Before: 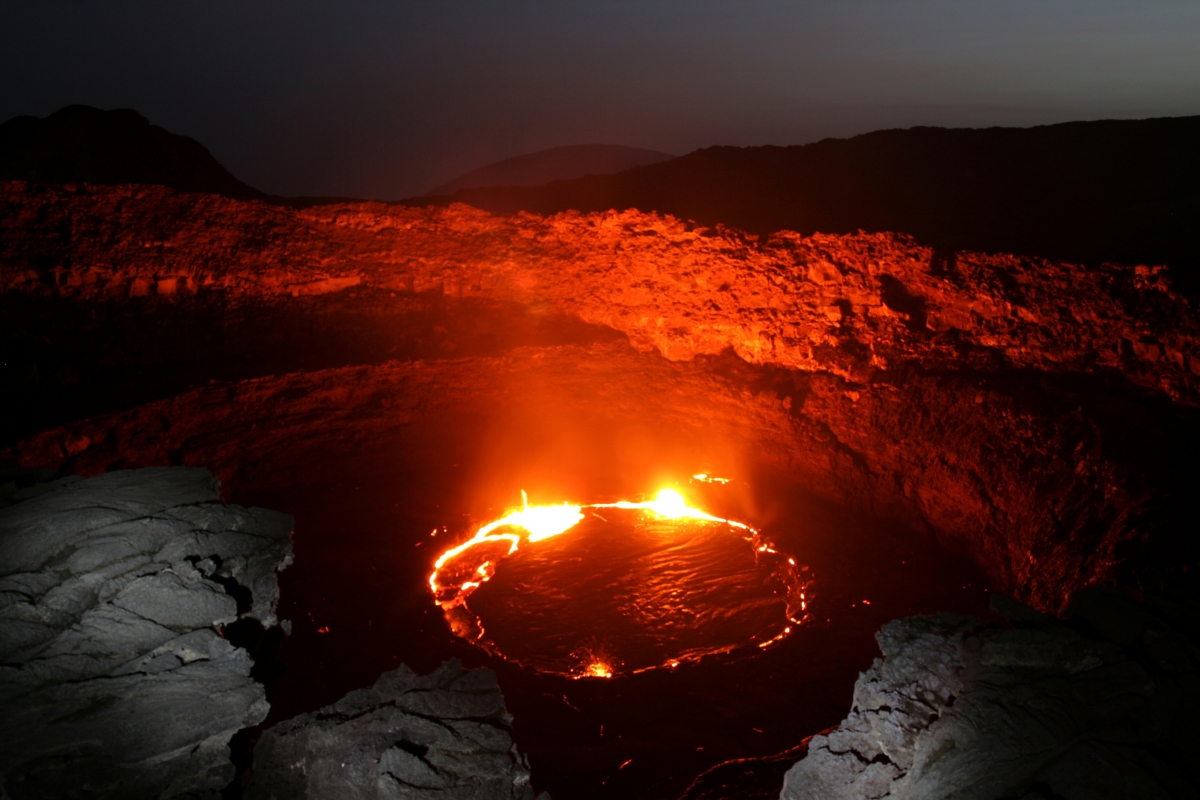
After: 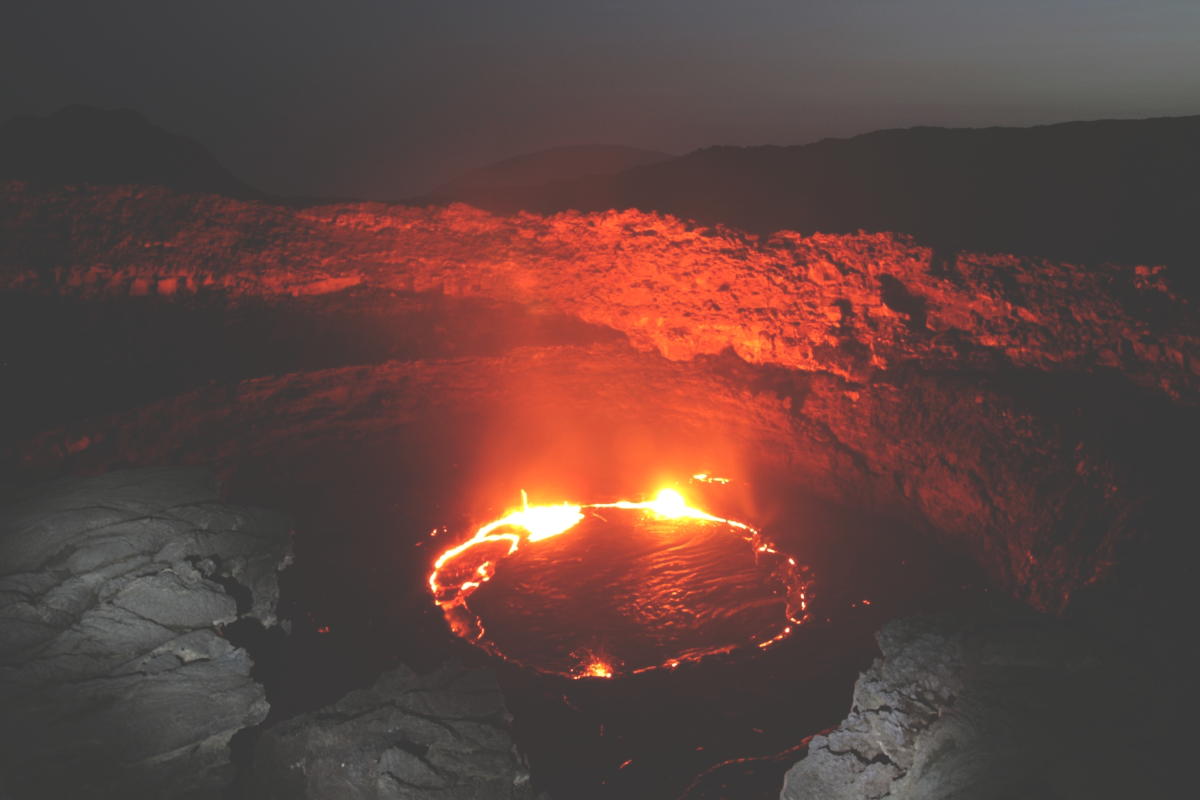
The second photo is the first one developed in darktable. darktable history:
exposure: black level correction -0.039, exposure 0.06 EV, compensate exposure bias true, compensate highlight preservation false
